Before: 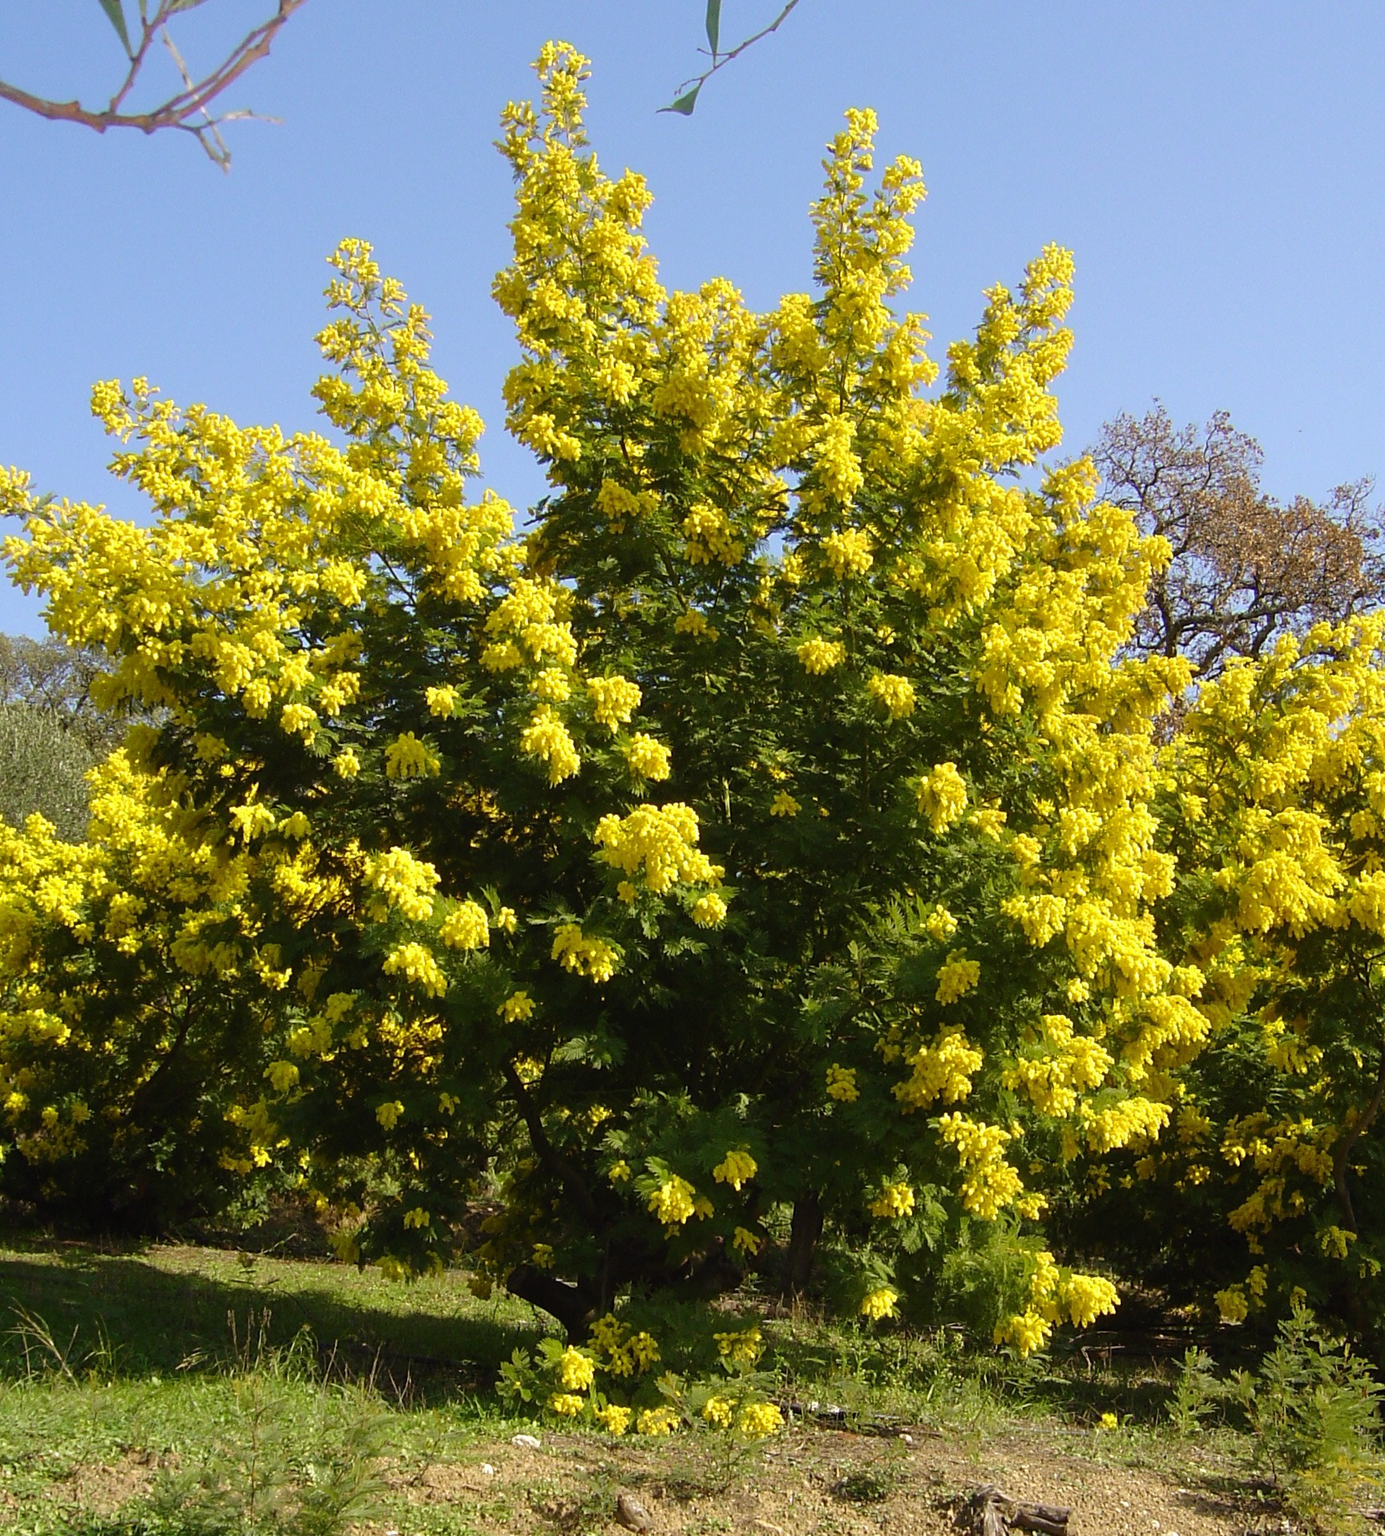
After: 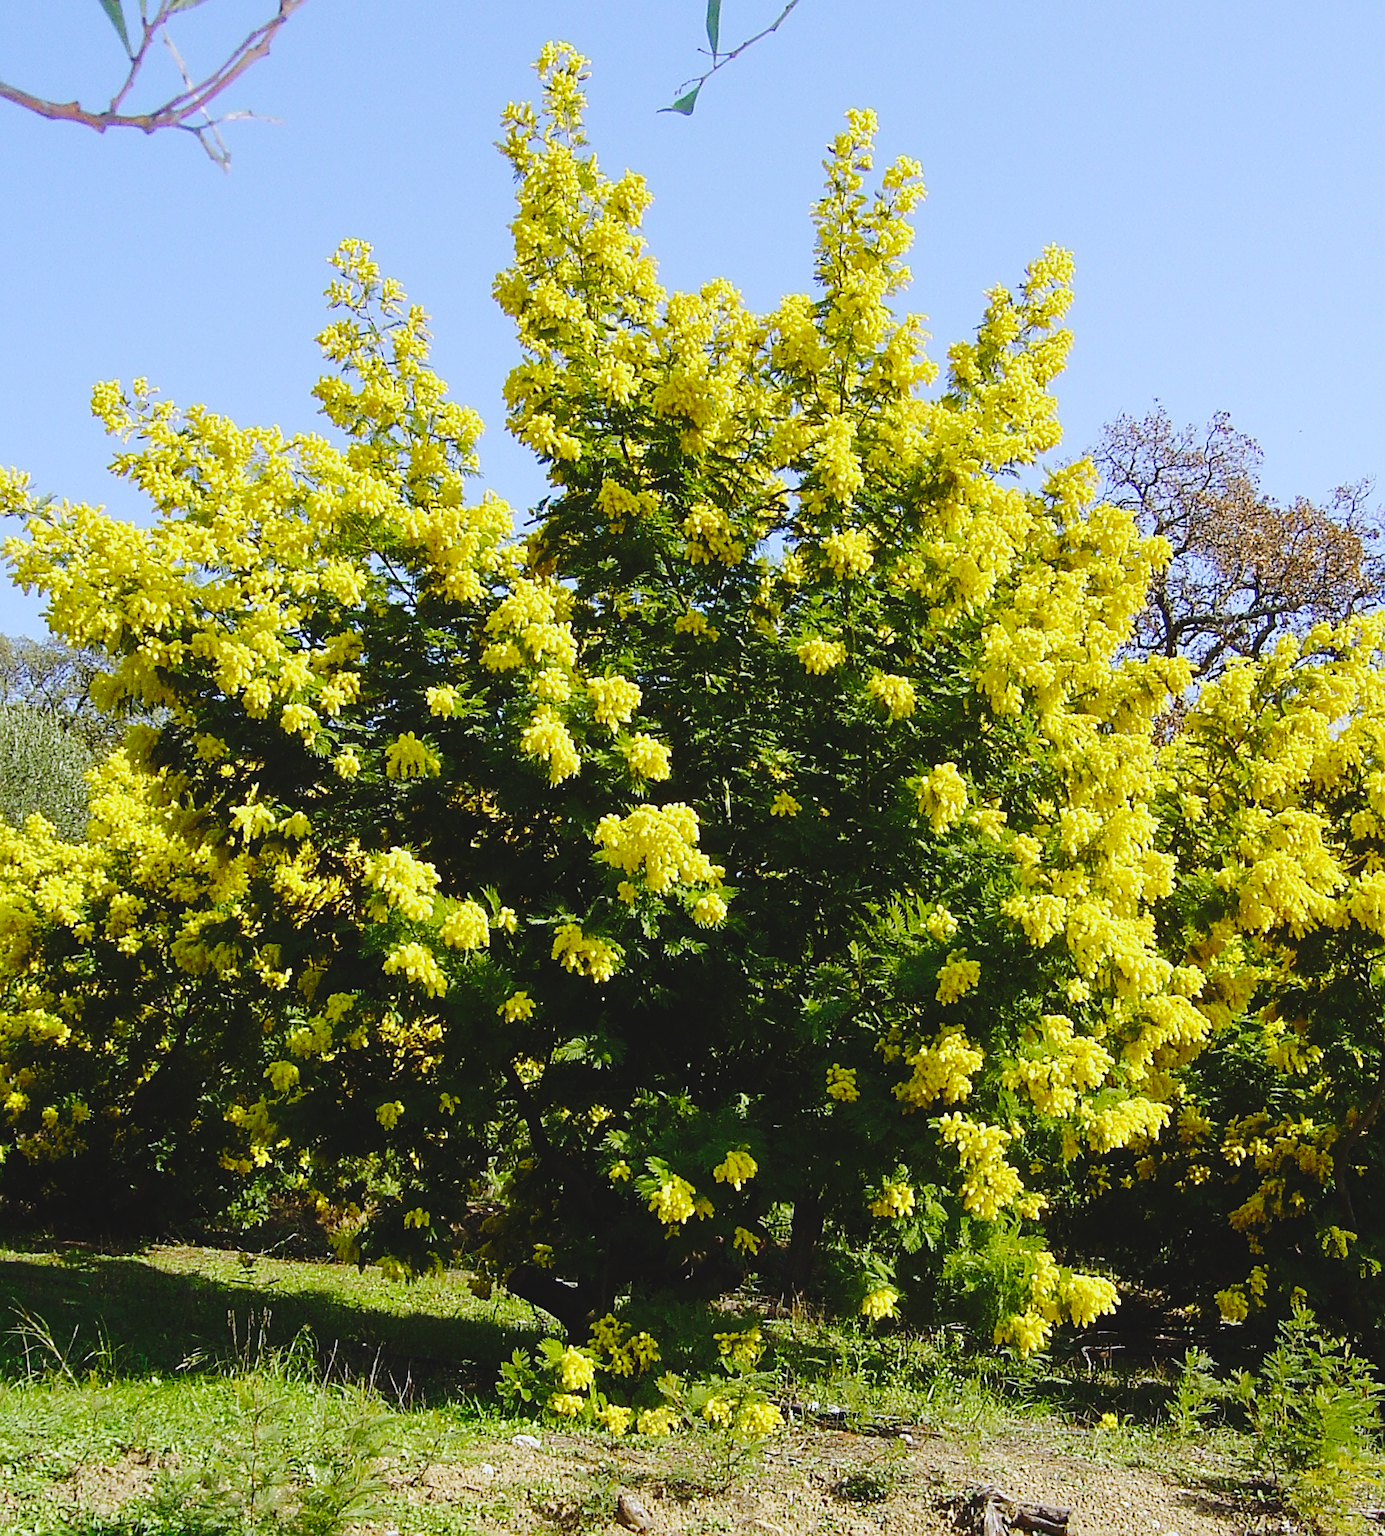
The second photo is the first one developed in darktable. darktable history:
base curve: curves: ch0 [(0, 0) (0.036, 0.025) (0.121, 0.166) (0.206, 0.329) (0.605, 0.79) (1, 1)], preserve colors none
contrast brightness saturation: contrast -0.11
white balance: red 0.948, green 1.02, blue 1.176
sharpen: on, module defaults
